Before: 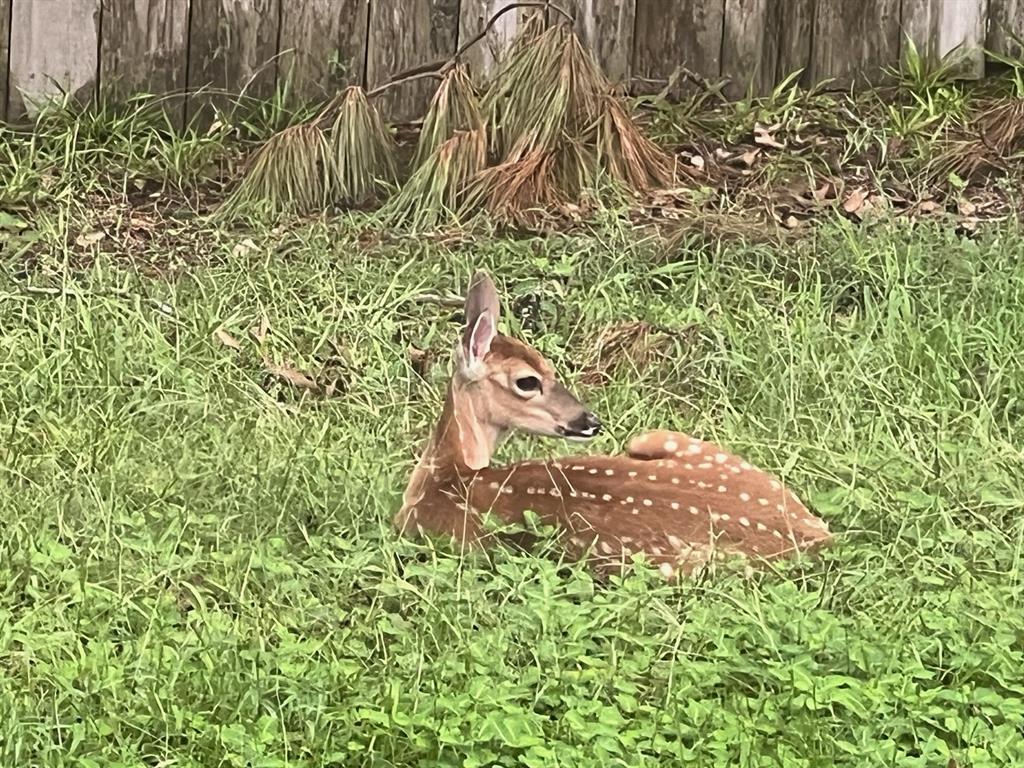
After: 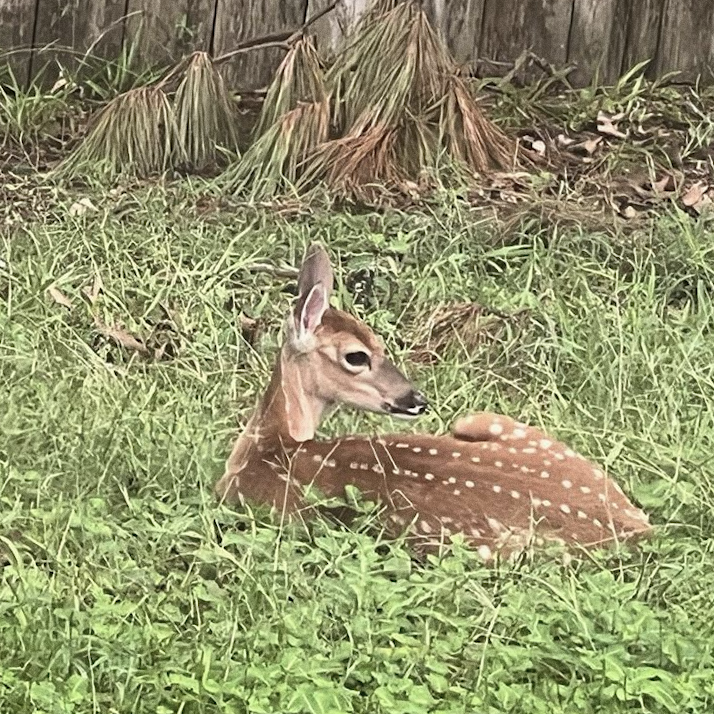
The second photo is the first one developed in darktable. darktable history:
color correction: saturation 0.8
grain: coarseness 0.47 ISO
crop and rotate: angle -3.27°, left 14.277%, top 0.028%, right 10.766%, bottom 0.028%
